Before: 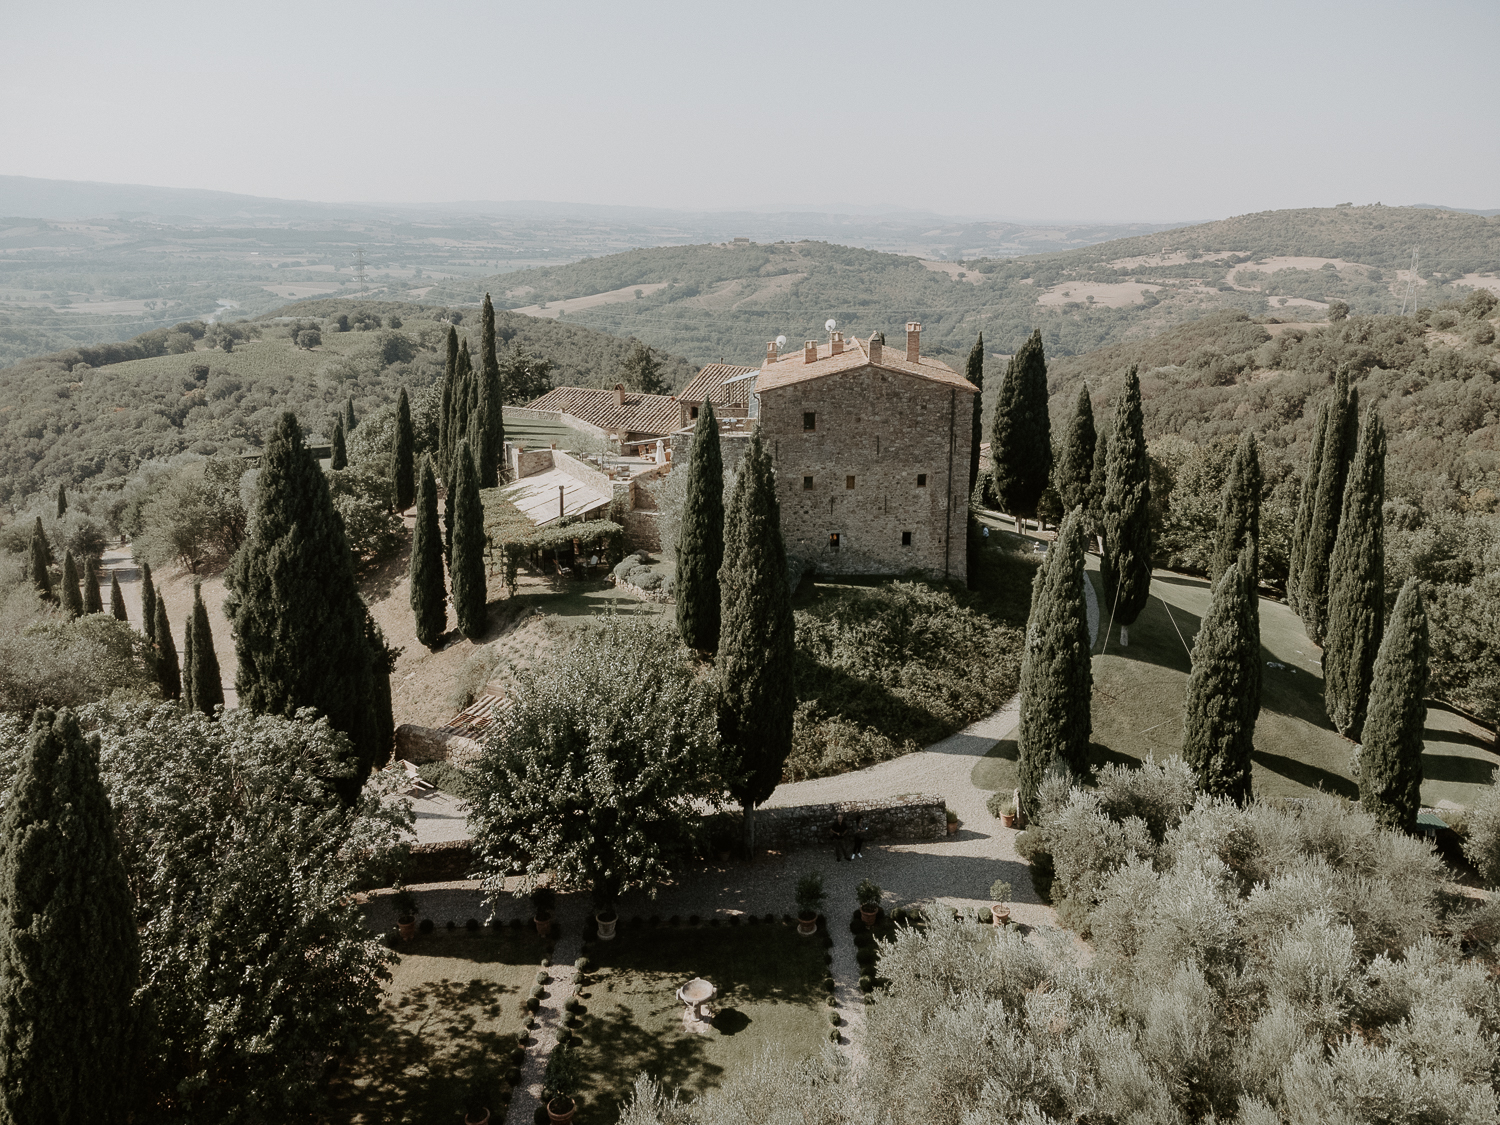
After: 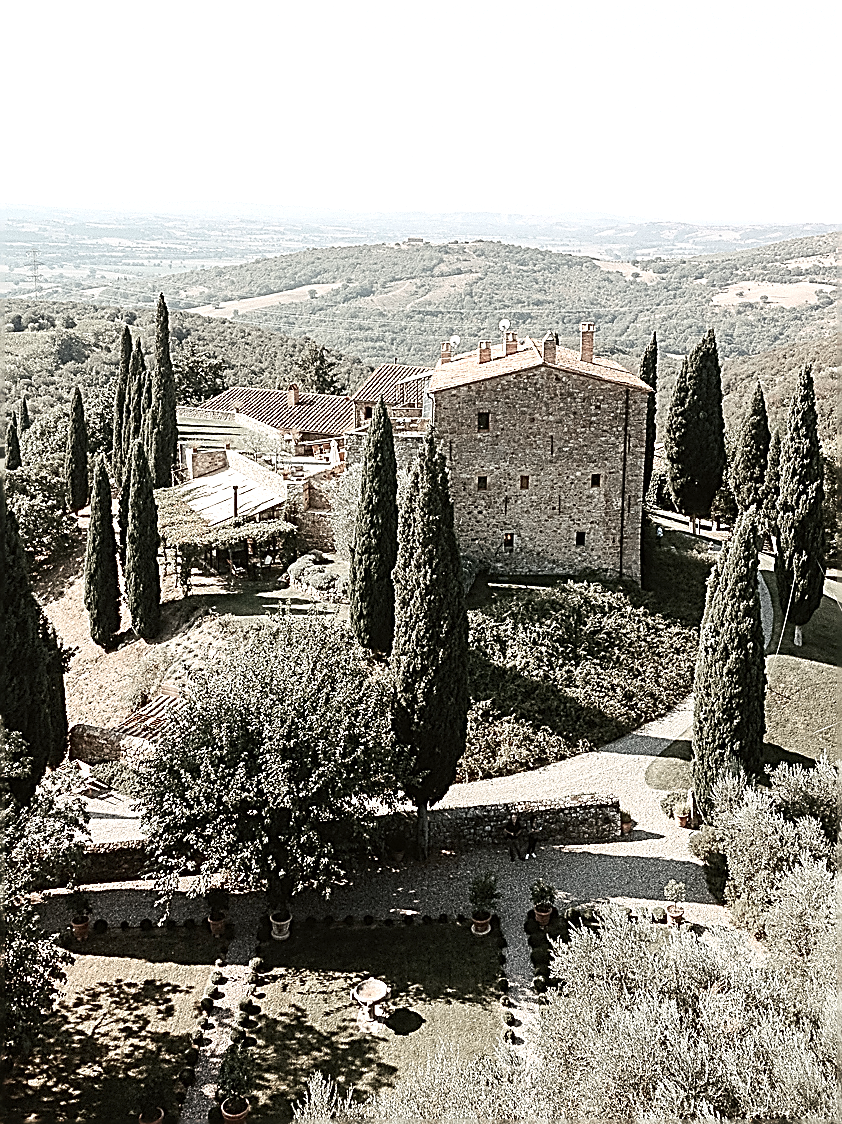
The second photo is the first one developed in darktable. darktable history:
contrast brightness saturation: contrast 0.082, saturation 0.023
sharpen: amount 1.993
color zones: curves: ch0 [(0, 0.473) (0.001, 0.473) (0.226, 0.548) (0.4, 0.589) (0.525, 0.54) (0.728, 0.403) (0.999, 0.473) (1, 0.473)]; ch1 [(0, 0.619) (0.001, 0.619) (0.234, 0.388) (0.4, 0.372) (0.528, 0.422) (0.732, 0.53) (0.999, 0.619) (1, 0.619)]; ch2 [(0, 0.547) (0.001, 0.547) (0.226, 0.45) (0.4, 0.525) (0.525, 0.585) (0.8, 0.511) (0.999, 0.547) (1, 0.547)]
crop: left 21.789%, right 22.061%, bottom 0.011%
exposure: black level correction 0, exposure 0.951 EV, compensate exposure bias true, compensate highlight preservation false
